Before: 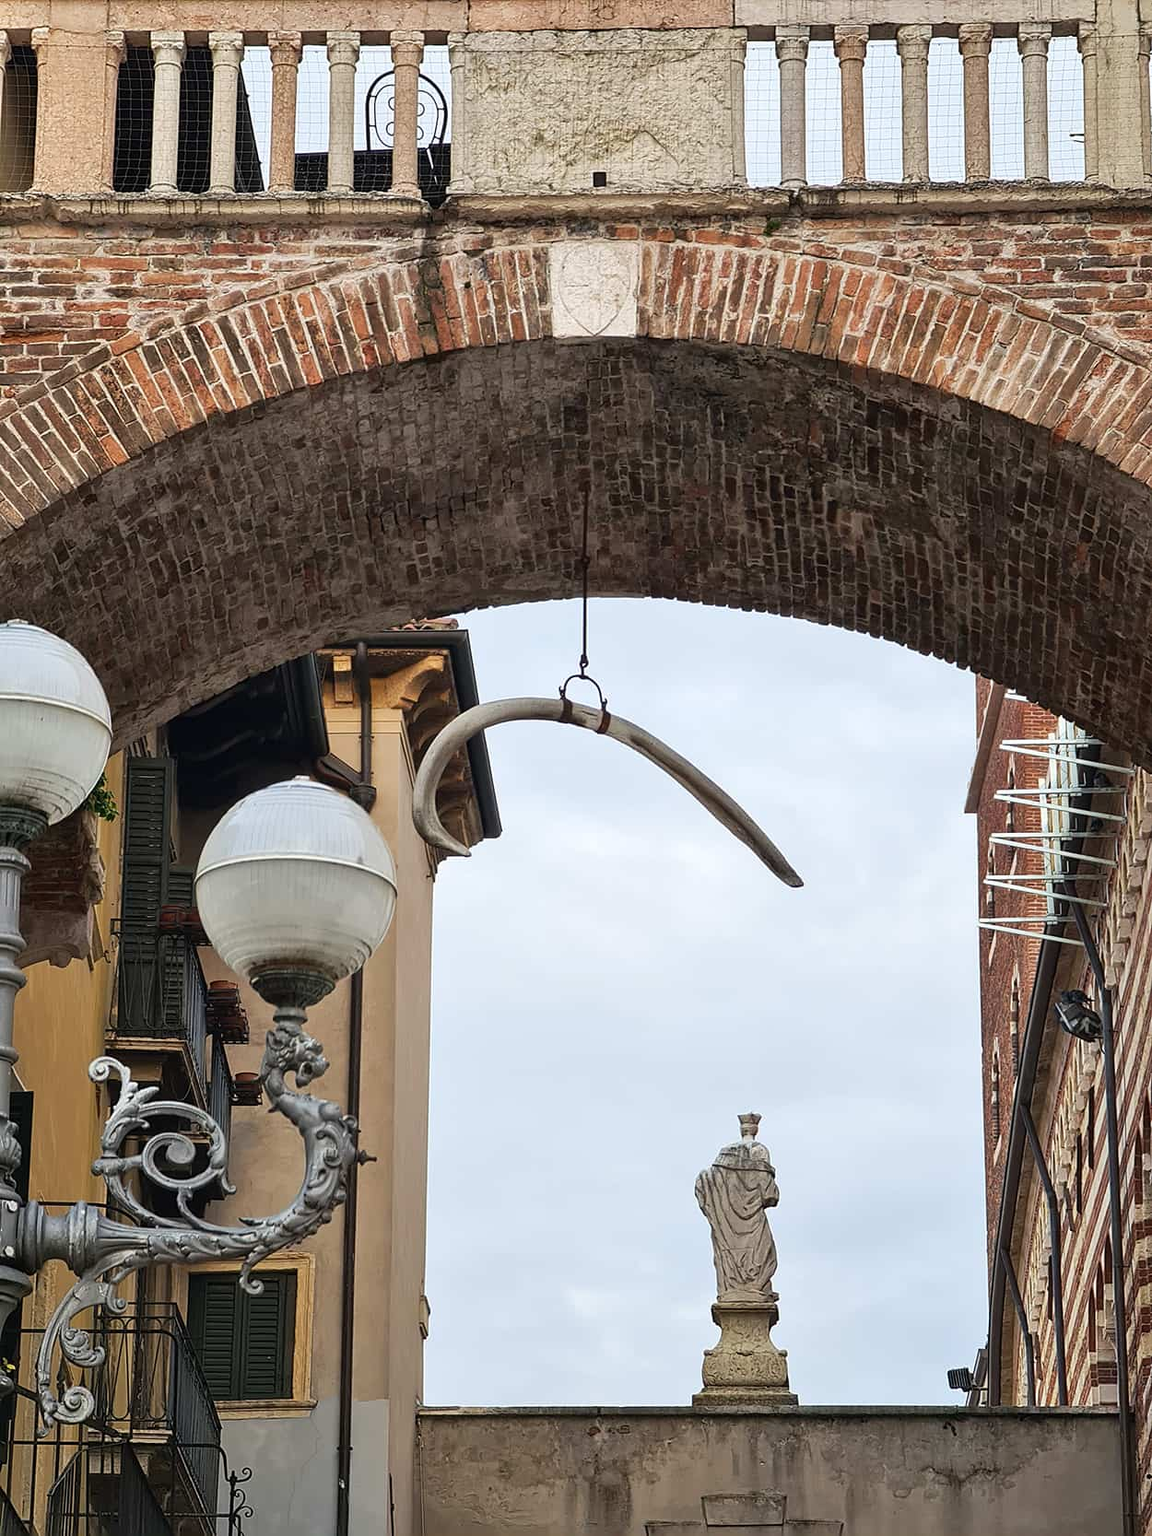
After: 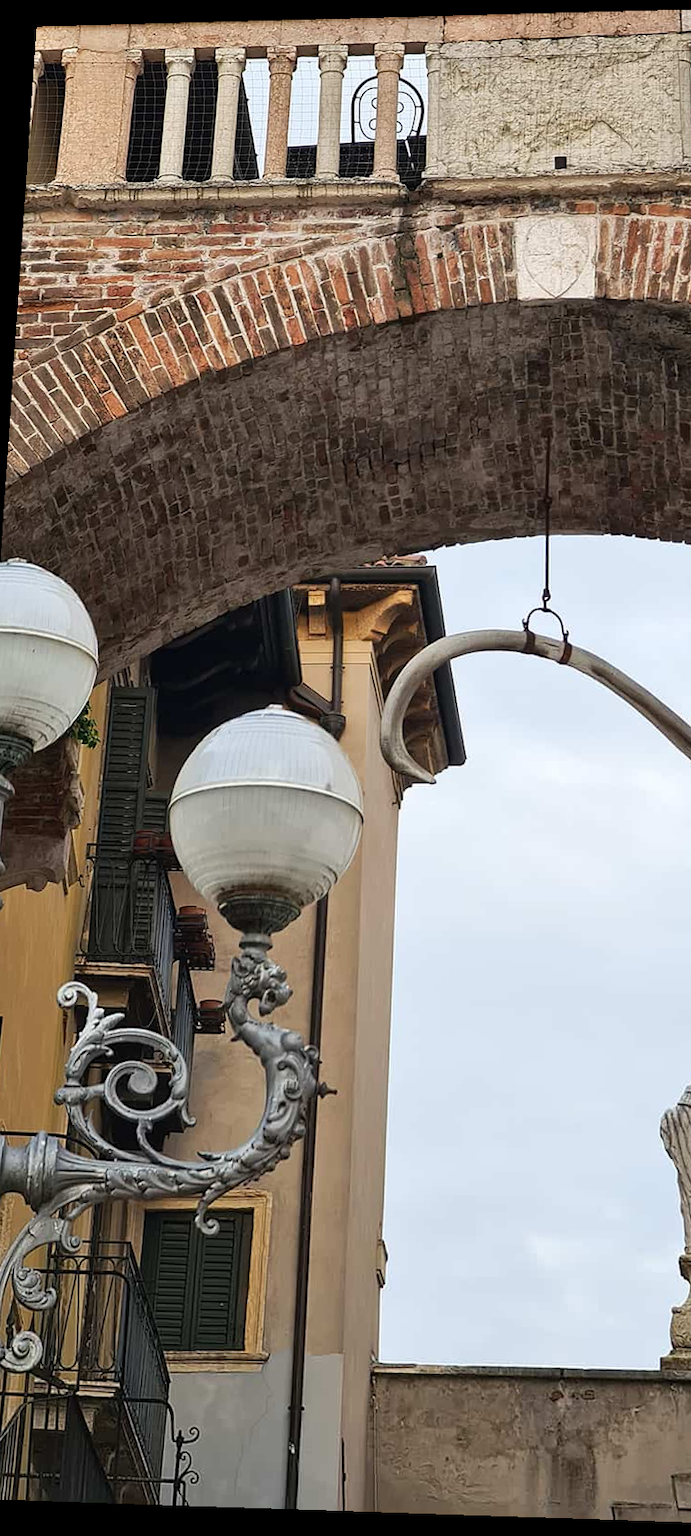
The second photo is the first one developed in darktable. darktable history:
crop: left 5.114%, right 38.589%
rotate and perspective: rotation 0.128°, lens shift (vertical) -0.181, lens shift (horizontal) -0.044, shear 0.001, automatic cropping off
